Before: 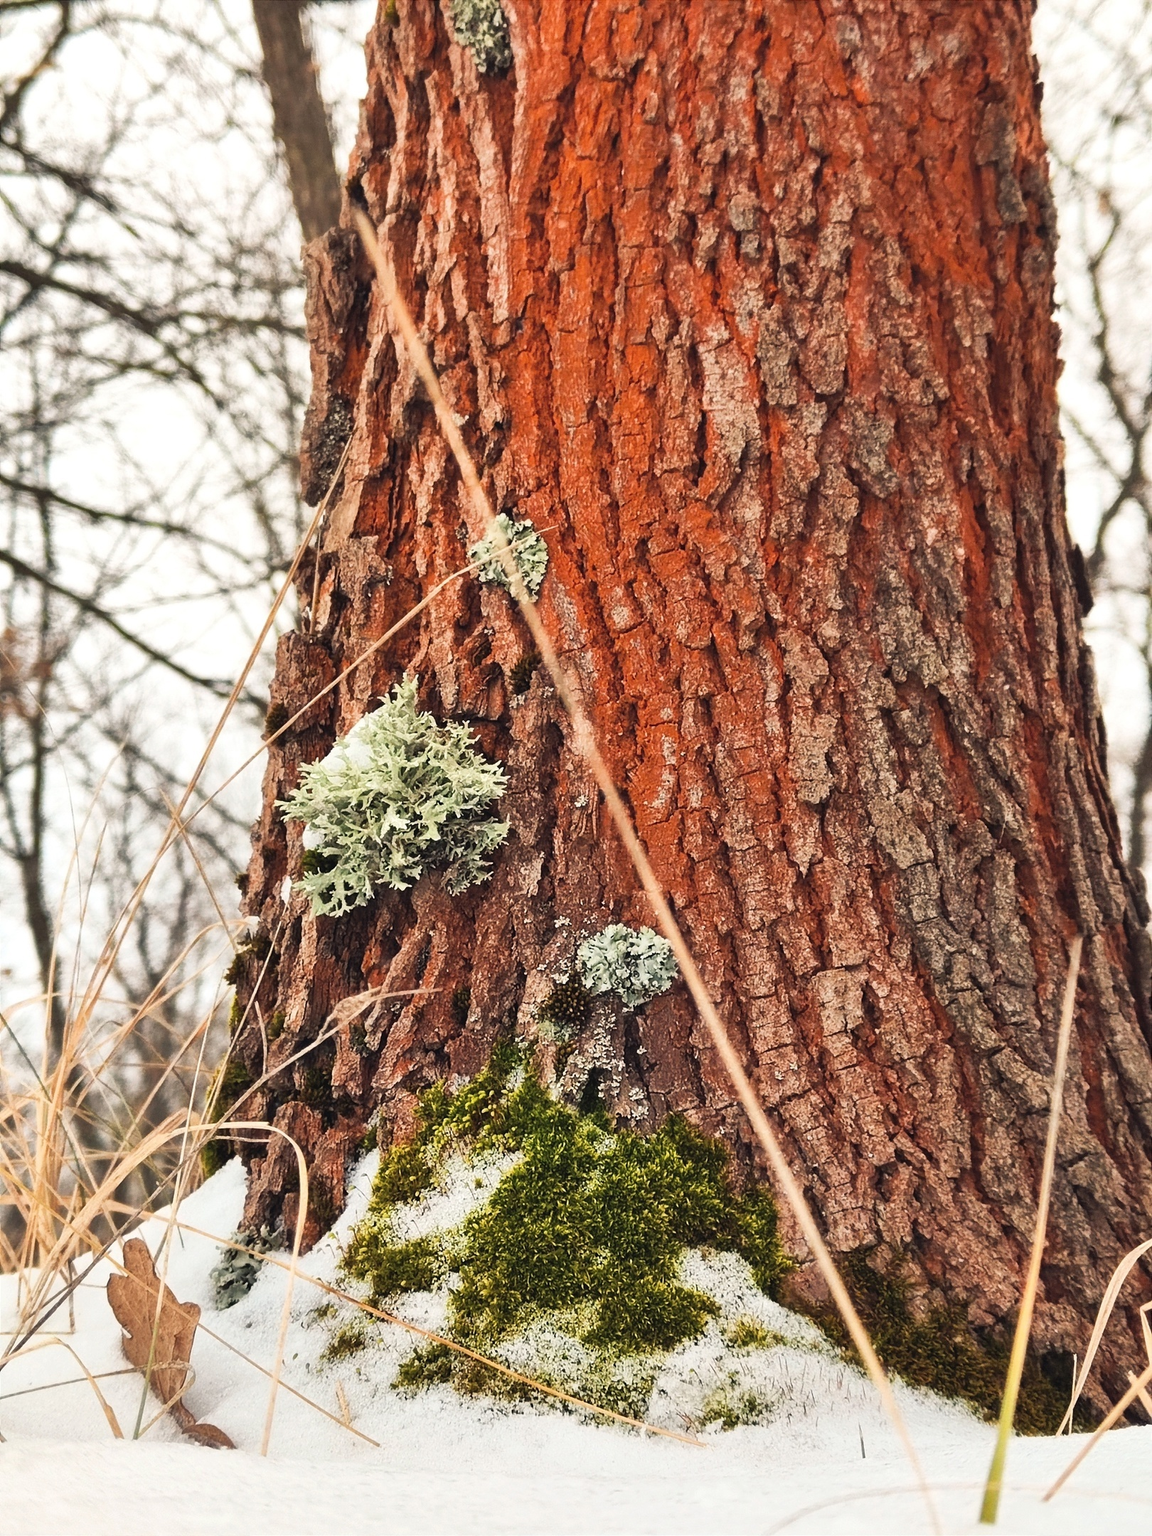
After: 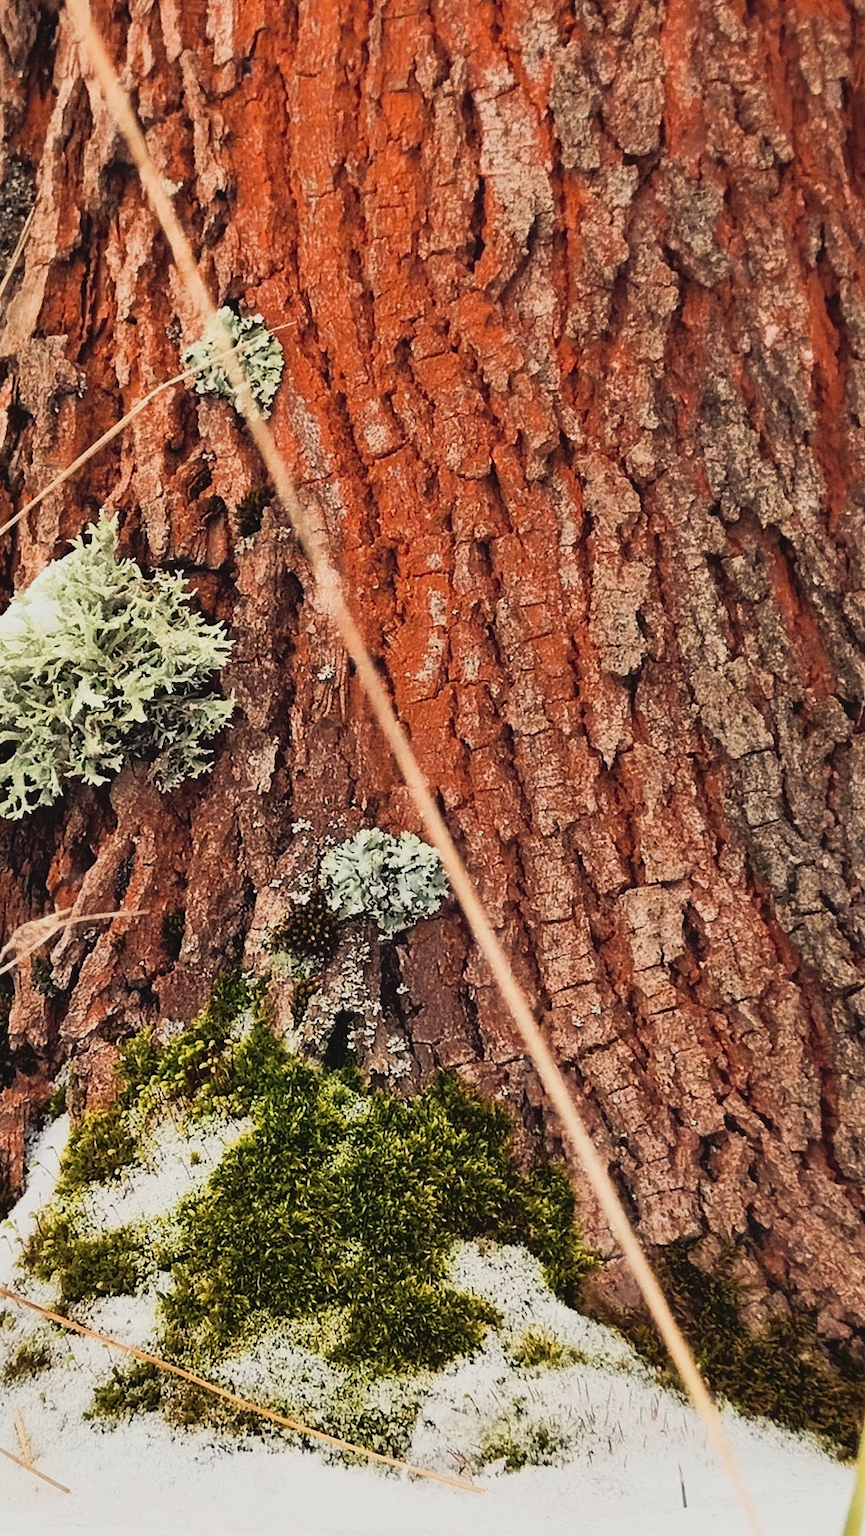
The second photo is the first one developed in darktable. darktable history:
exposure: compensate highlight preservation false
tone curve: curves: ch0 [(0, 0.042) (0.129, 0.18) (0.501, 0.497) (1, 1)], color space Lab, linked channels, preserve colors none
filmic rgb: black relative exposure -11.88 EV, white relative exposure 5.43 EV, threshold 3 EV, hardness 4.49, latitude 50%, contrast 1.14, color science v5 (2021), contrast in shadows safe, contrast in highlights safe, enable highlight reconstruction true
crop and rotate: left 28.256%, top 17.734%, right 12.656%, bottom 3.573%
